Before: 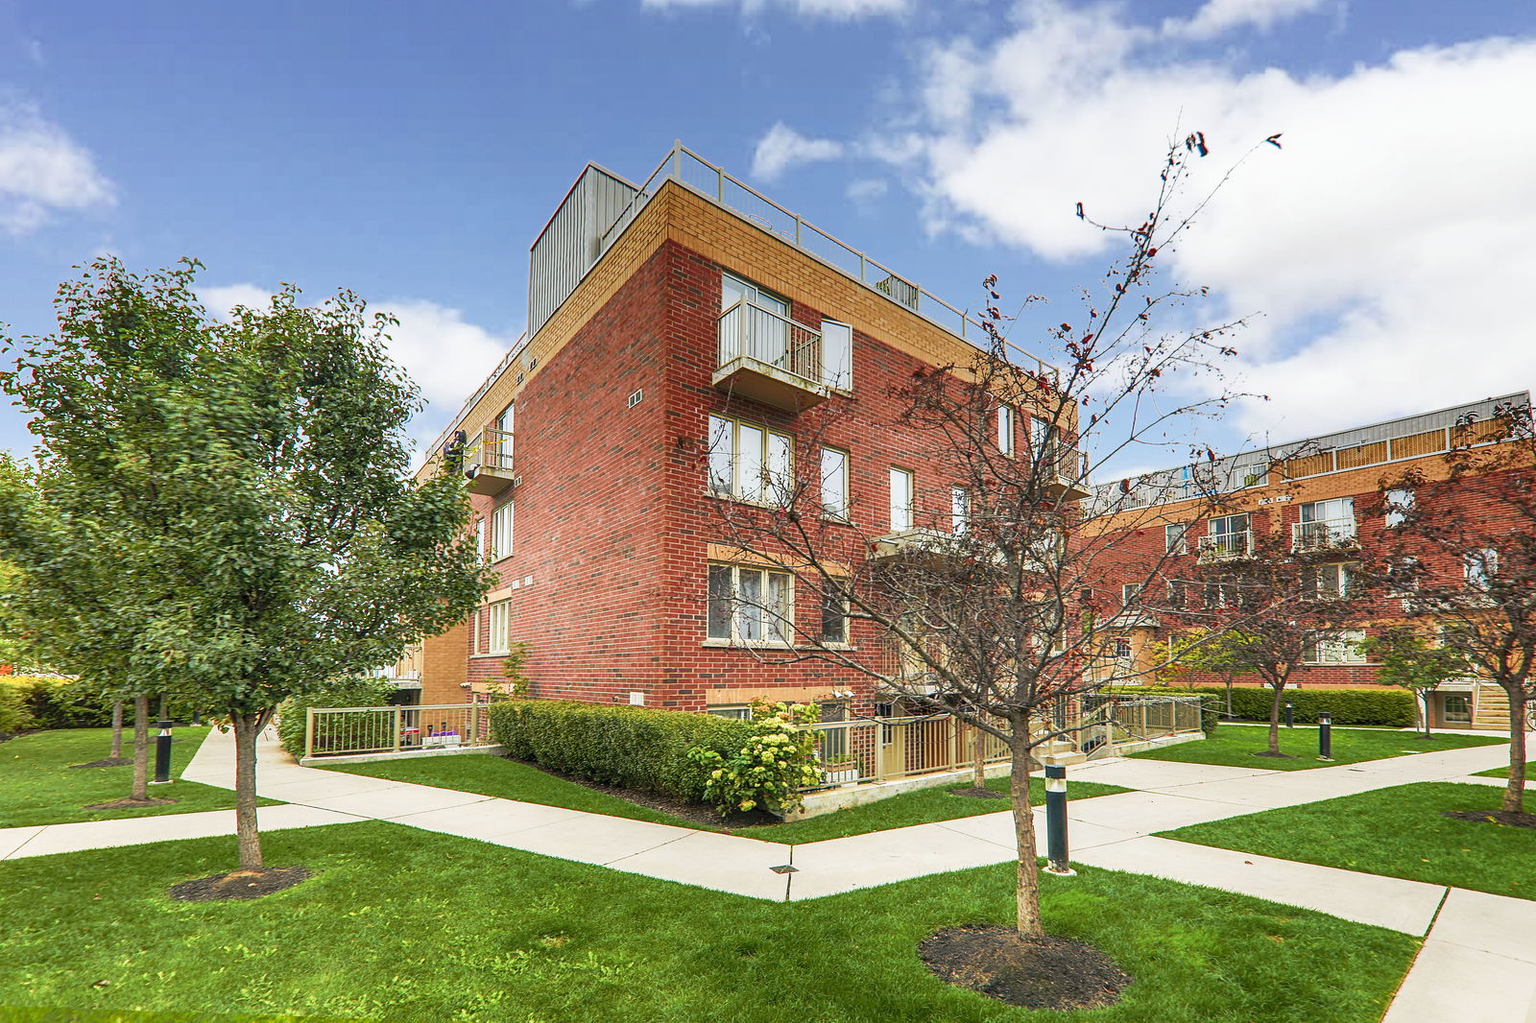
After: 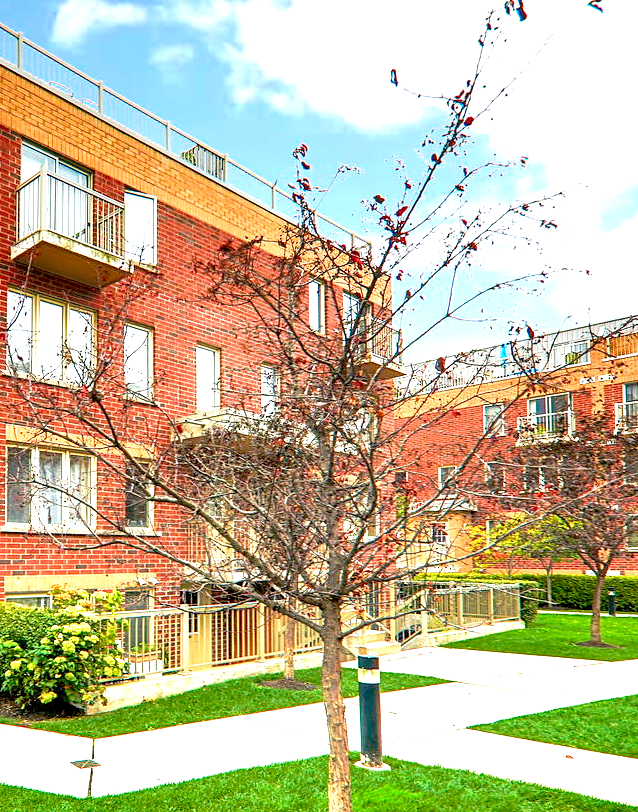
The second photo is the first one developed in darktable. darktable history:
exposure: black level correction 0.01, exposure 1 EV, compensate highlight preservation false
crop: left 45.721%, top 13.393%, right 14.118%, bottom 10.01%
